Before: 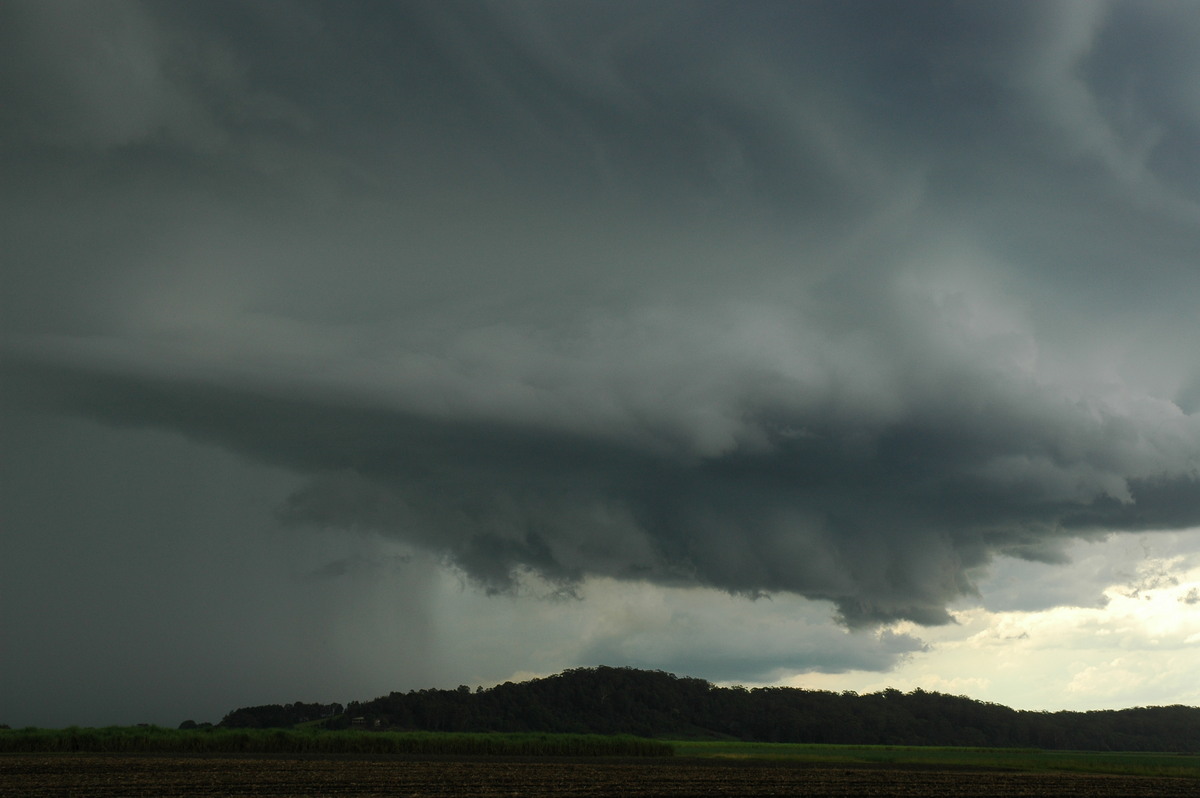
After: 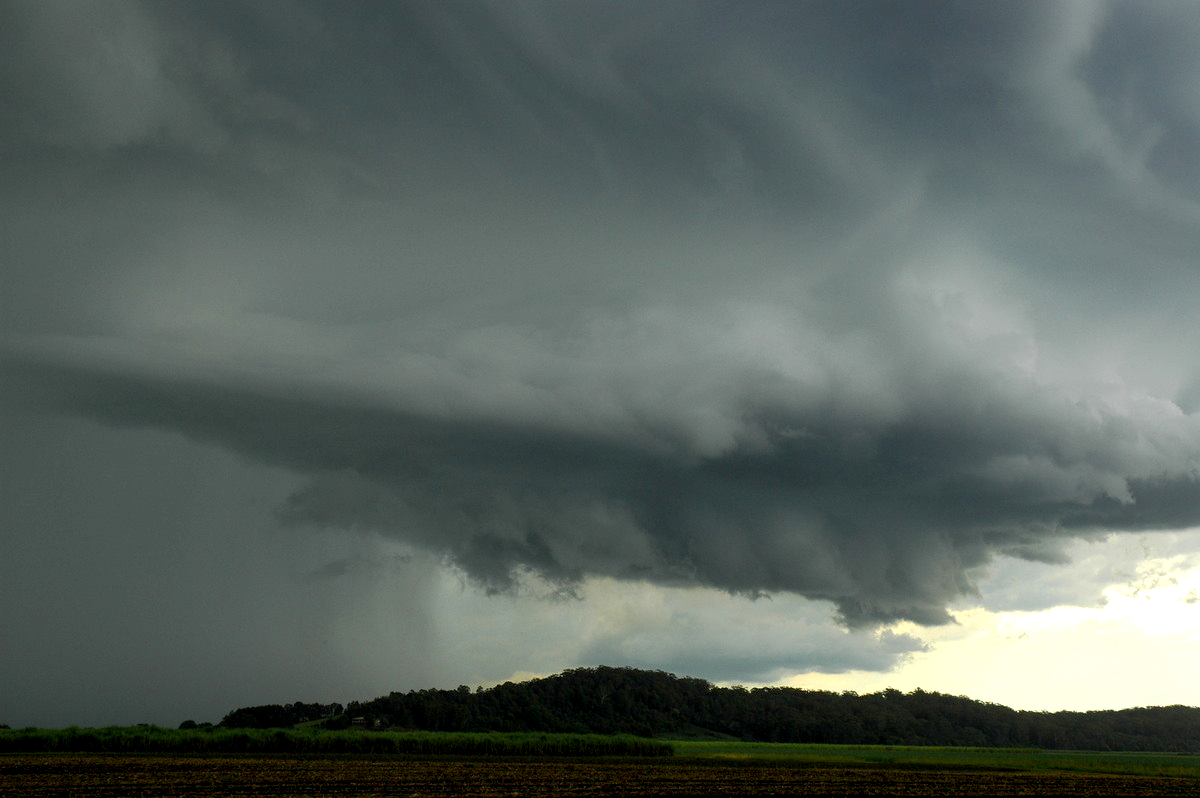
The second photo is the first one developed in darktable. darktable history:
exposure: black level correction 0.005, exposure 0.42 EV, compensate exposure bias true, compensate highlight preservation false
color zones: curves: ch0 [(0.224, 0.526) (0.75, 0.5)]; ch1 [(0.055, 0.526) (0.224, 0.761) (0.377, 0.526) (0.75, 0.5)]
local contrast: highlights 105%, shadows 98%, detail 119%, midtone range 0.2
contrast brightness saturation: saturation -0.069
